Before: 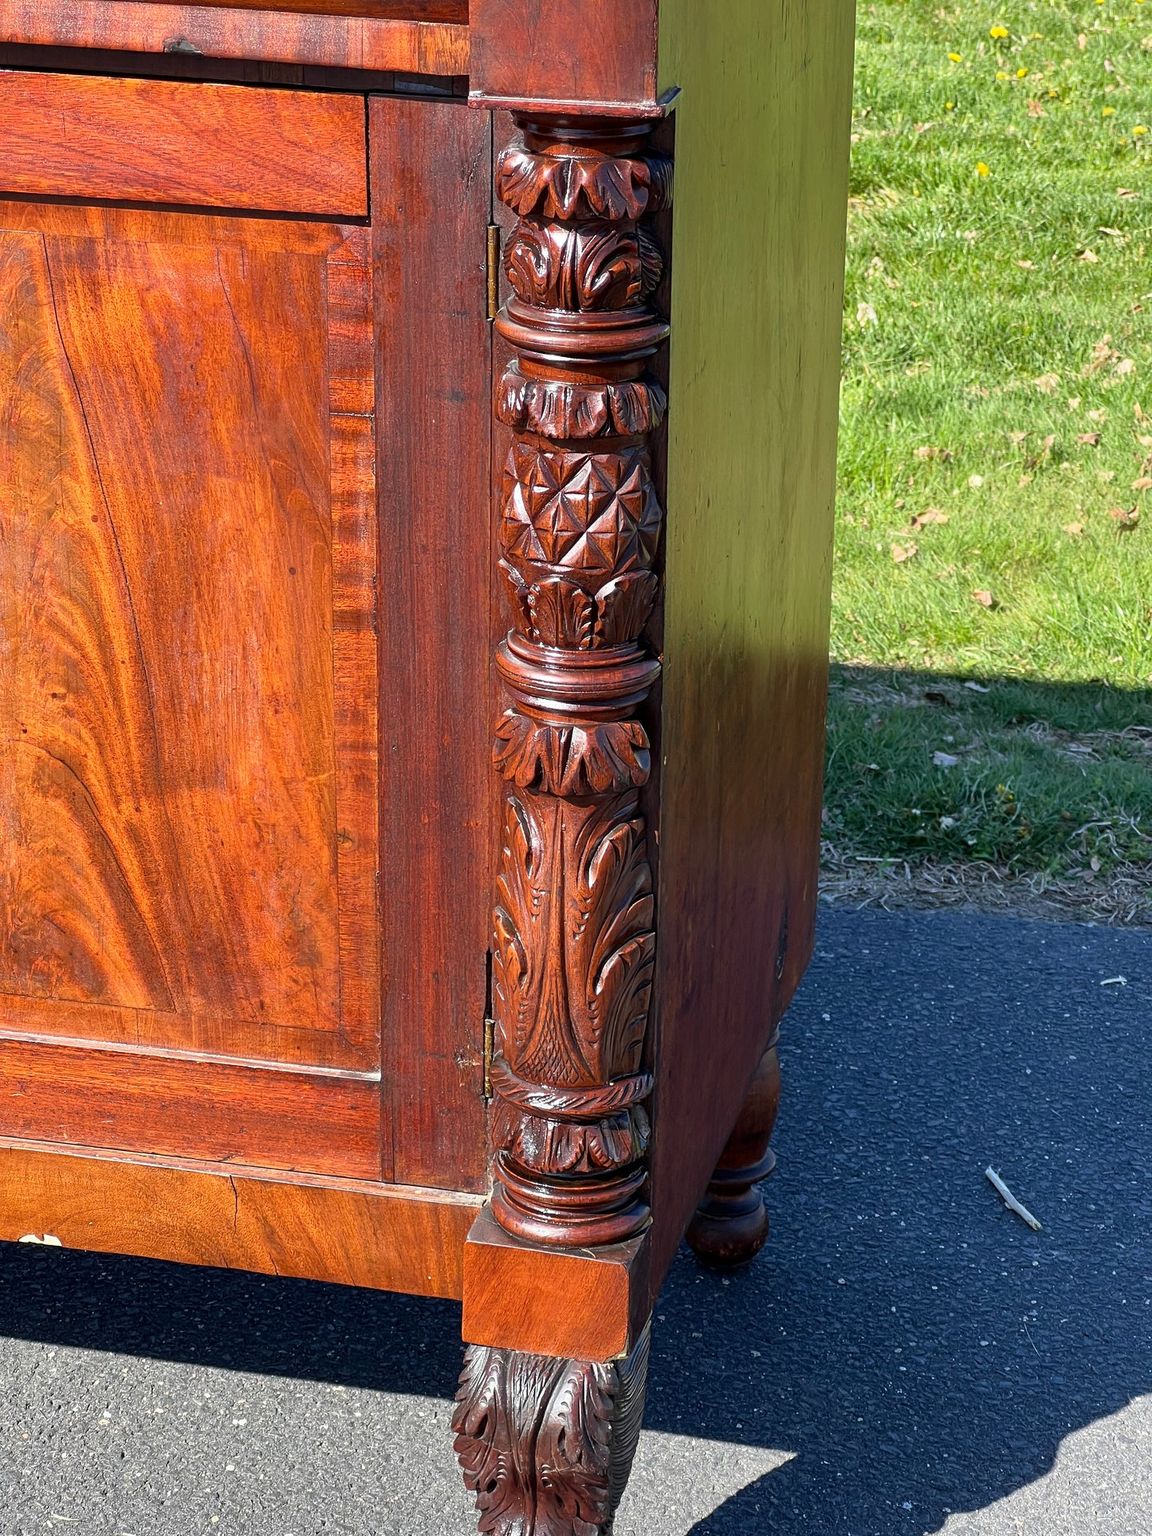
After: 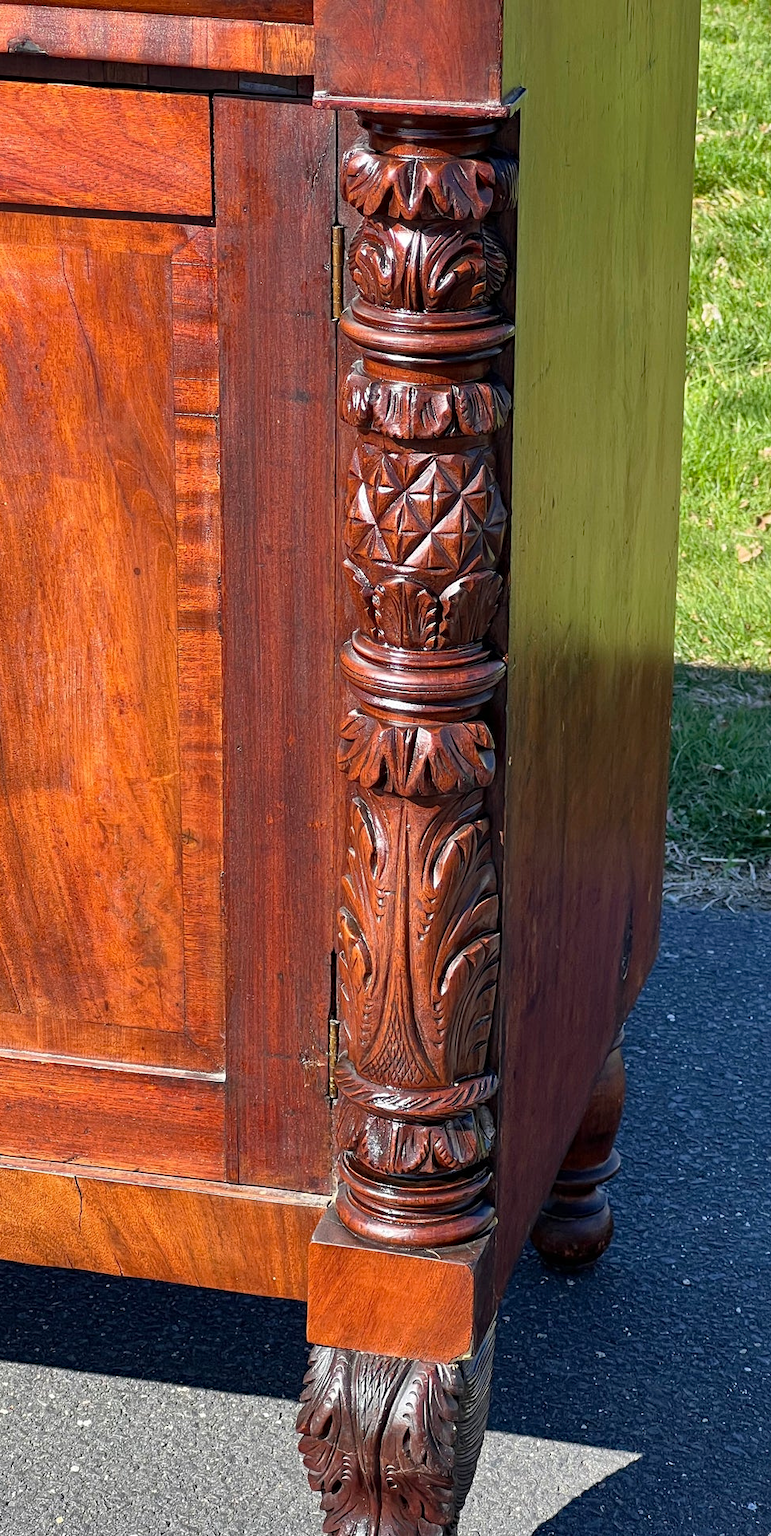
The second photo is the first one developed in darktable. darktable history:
shadows and highlights: shadows 31.55, highlights -32.17, soften with gaussian
crop and rotate: left 13.529%, right 19.518%
haze removal: compatibility mode true, adaptive false
